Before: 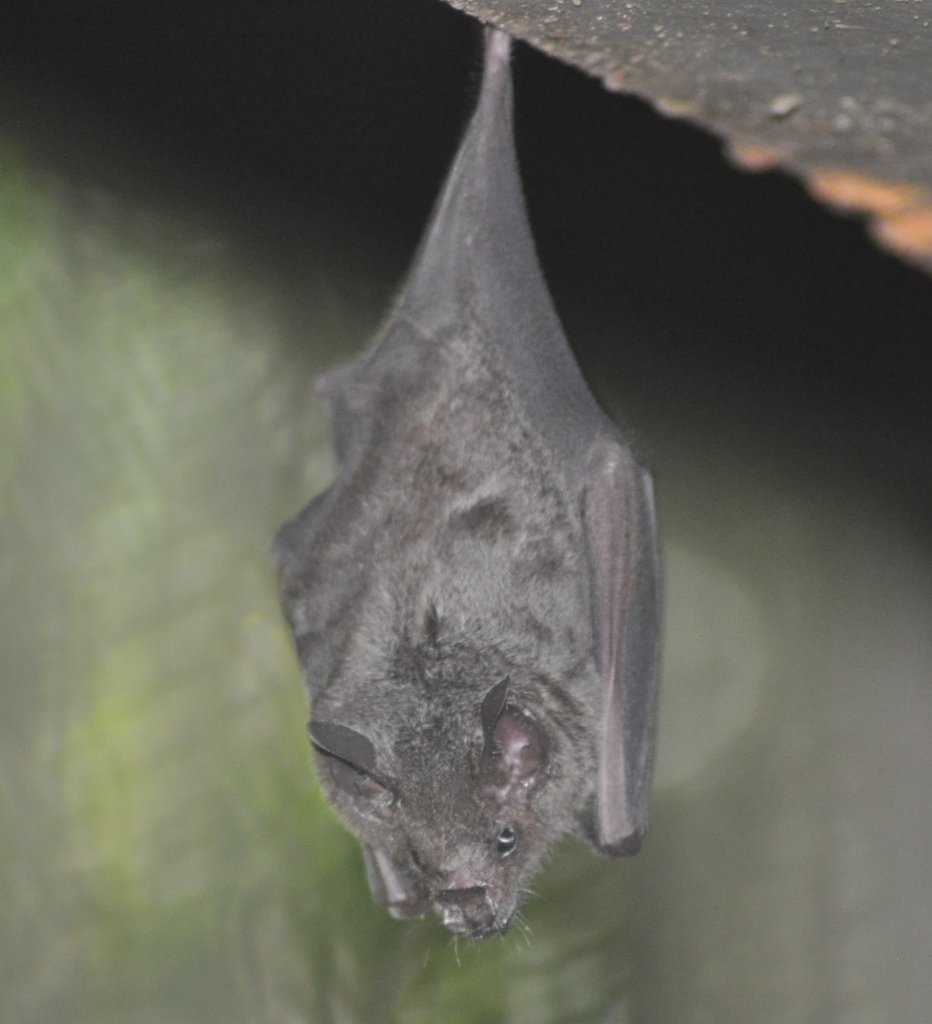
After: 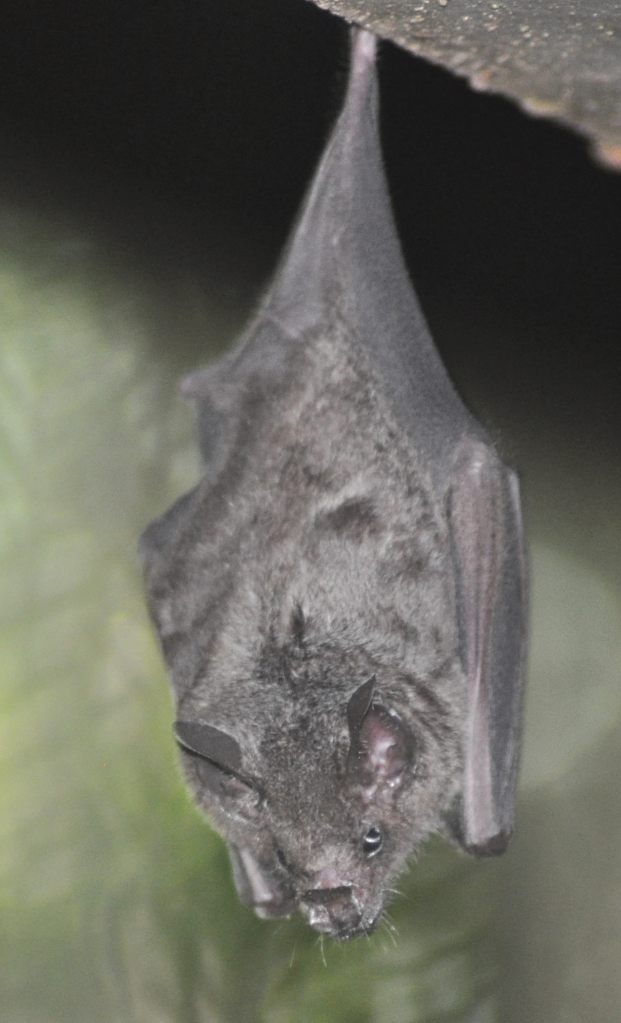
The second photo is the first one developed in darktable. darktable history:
tone equalizer: -8 EV -0.417 EV, -7 EV -0.389 EV, -6 EV -0.333 EV, -5 EV -0.222 EV, -3 EV 0.222 EV, -2 EV 0.333 EV, -1 EV 0.389 EV, +0 EV 0.417 EV, edges refinement/feathering 500, mask exposure compensation -1.57 EV, preserve details no
crop and rotate: left 14.436%, right 18.898%
